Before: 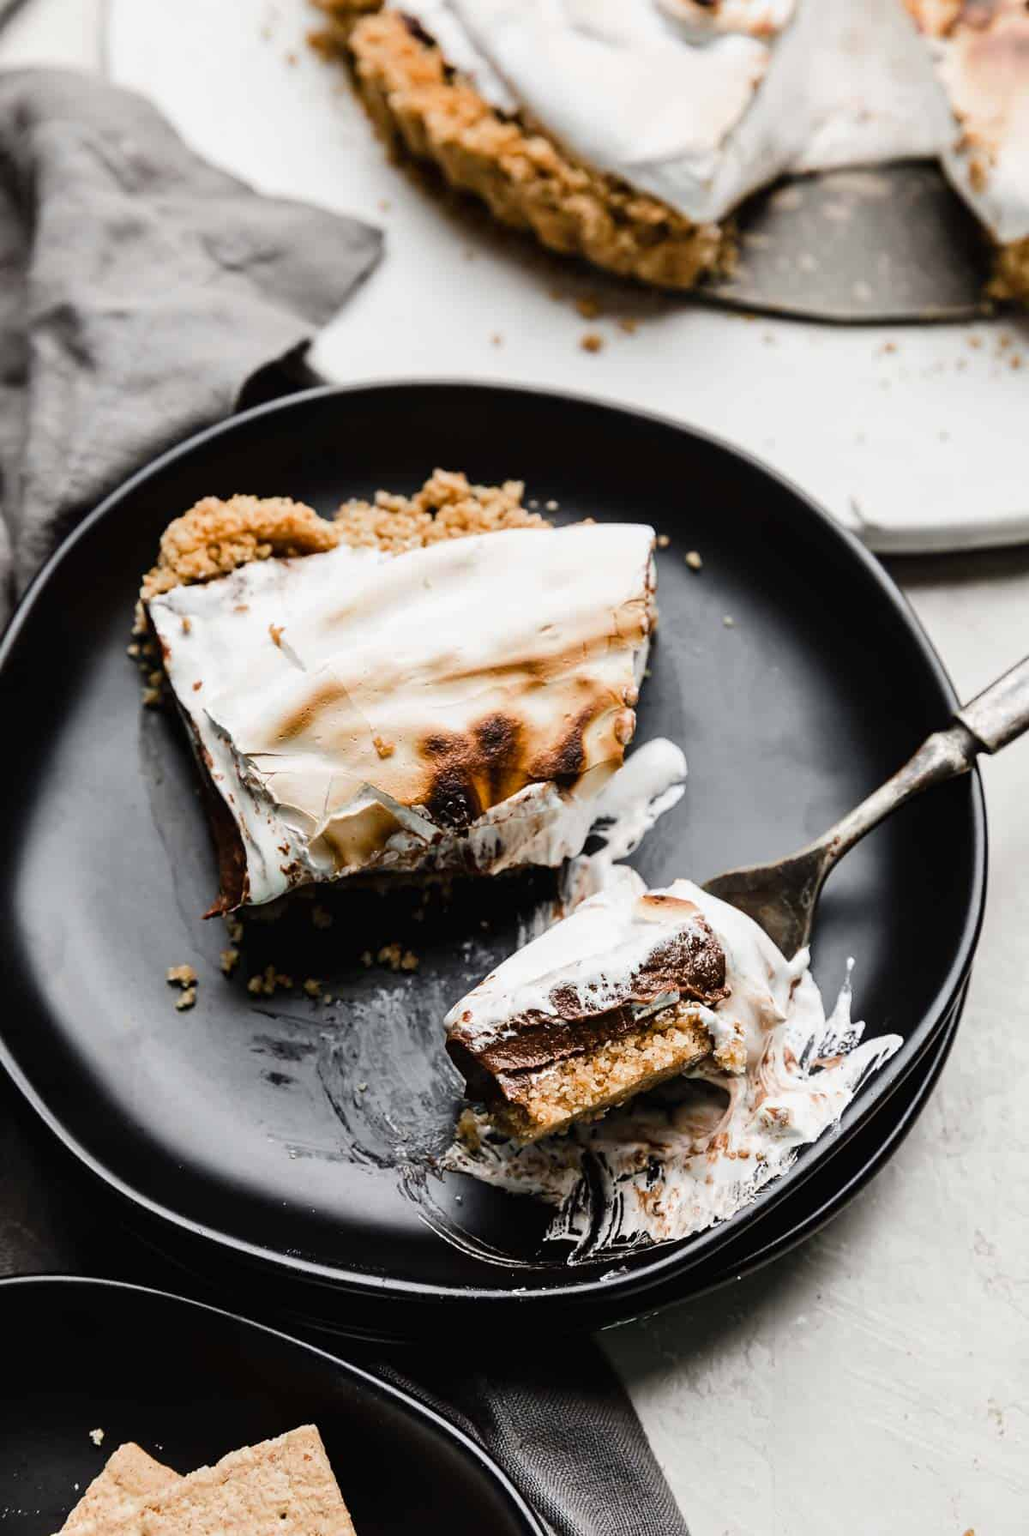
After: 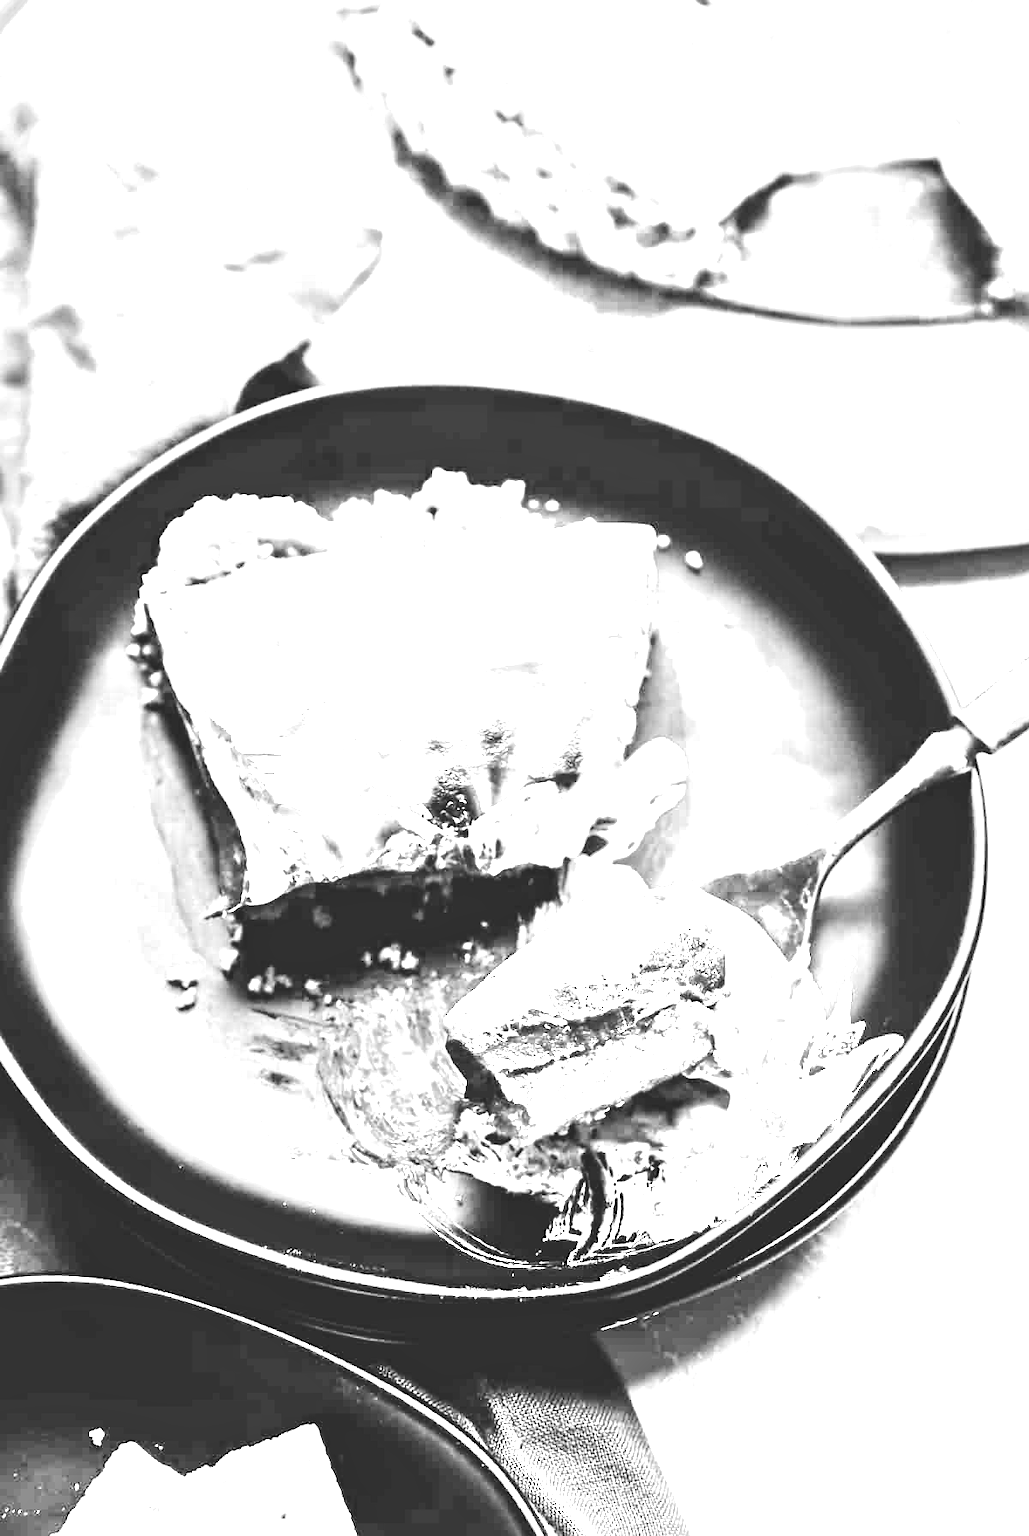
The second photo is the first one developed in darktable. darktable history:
color balance rgb: perceptual saturation grading › global saturation 20%, perceptual saturation grading › highlights -50%, perceptual saturation grading › shadows 30%
monochrome: a -6.99, b 35.61, size 1.4
exposure: black level correction -0.036, exposure -0.497 EV, compensate highlight preservation false
white balance: red 8, blue 8
